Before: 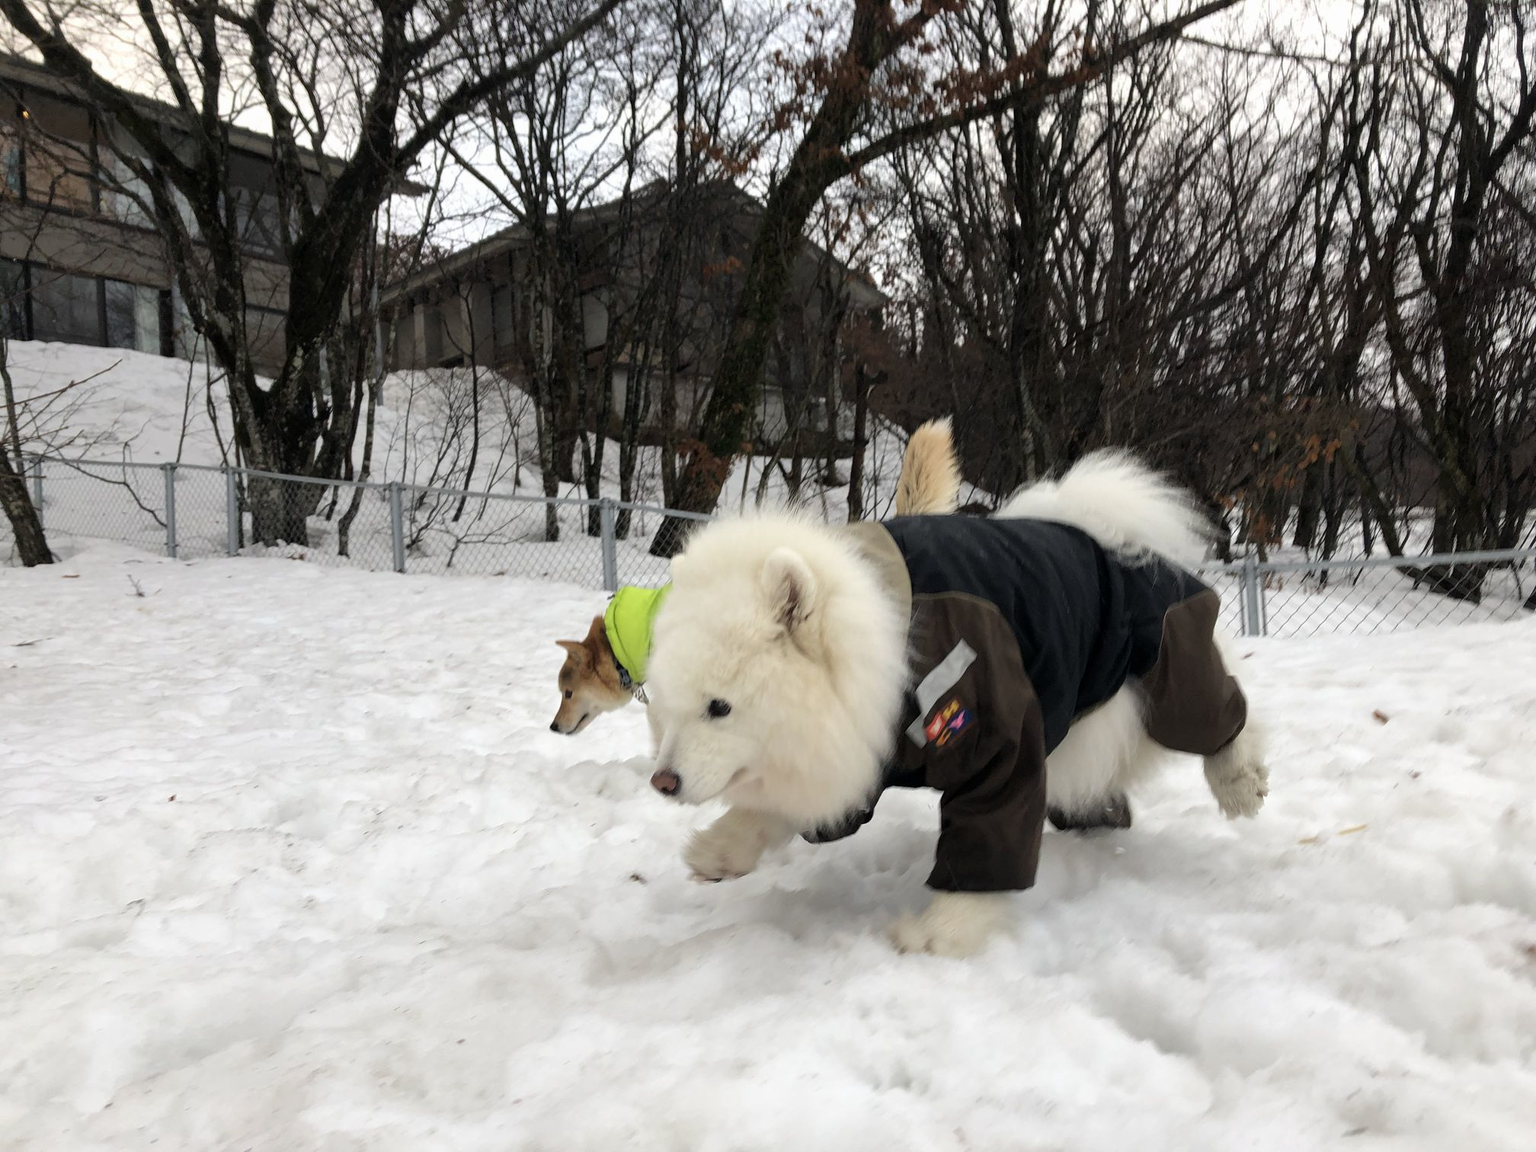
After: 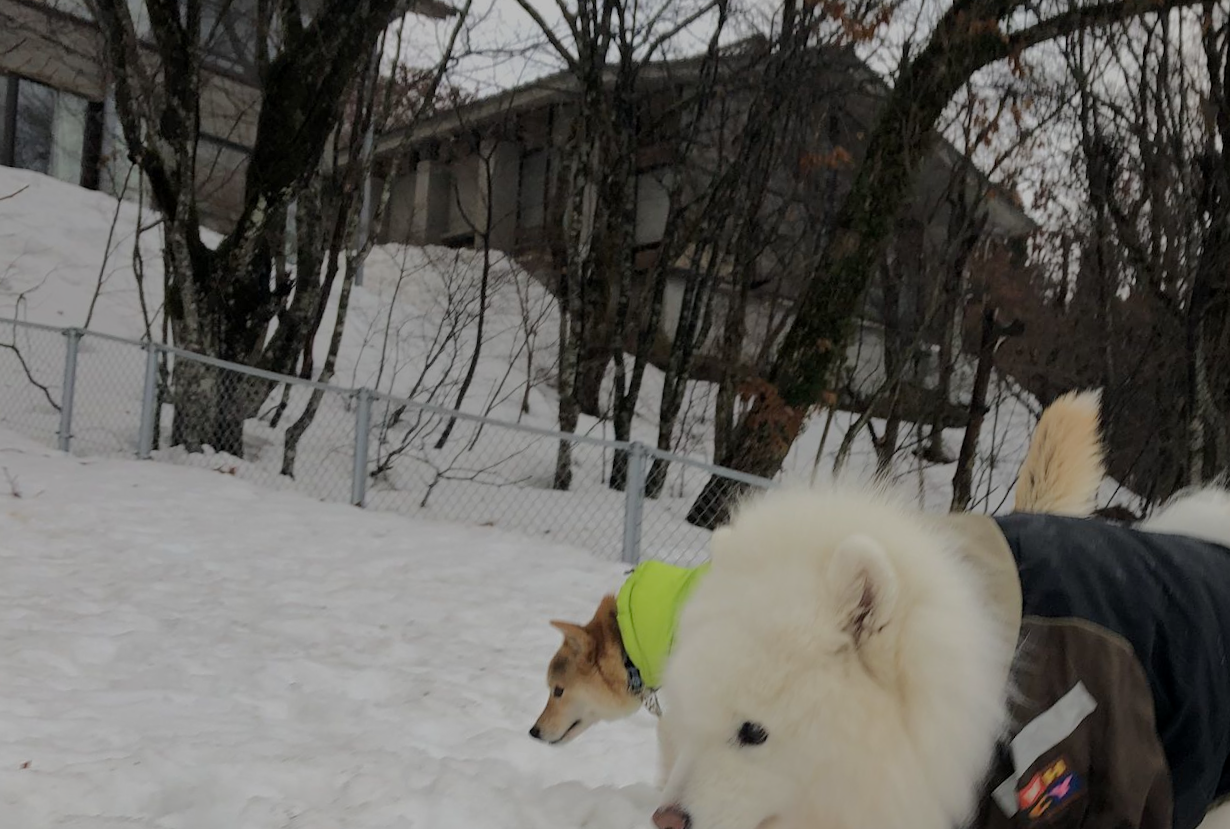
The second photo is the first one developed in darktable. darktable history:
exposure: black level correction 0.001, compensate highlight preservation false
crop and rotate: angle -6.87°, left 2.187%, top 6.667%, right 27.484%, bottom 30.142%
tone equalizer: -8 EV -0.023 EV, -7 EV 0.023 EV, -6 EV -0.007 EV, -5 EV 0.008 EV, -4 EV -0.034 EV, -3 EV -0.241 EV, -2 EV -0.632 EV, -1 EV -0.996 EV, +0 EV -0.966 EV, edges refinement/feathering 500, mask exposure compensation -1.57 EV, preserve details no
